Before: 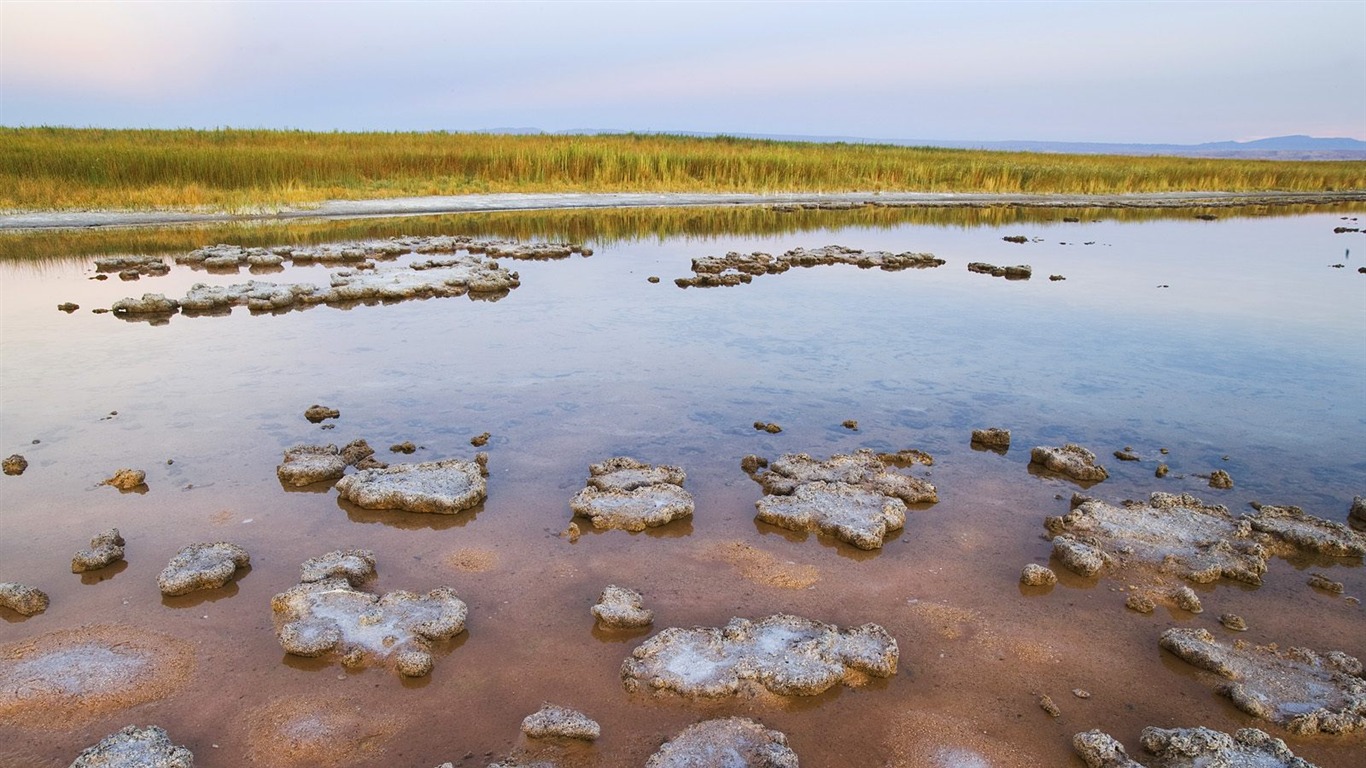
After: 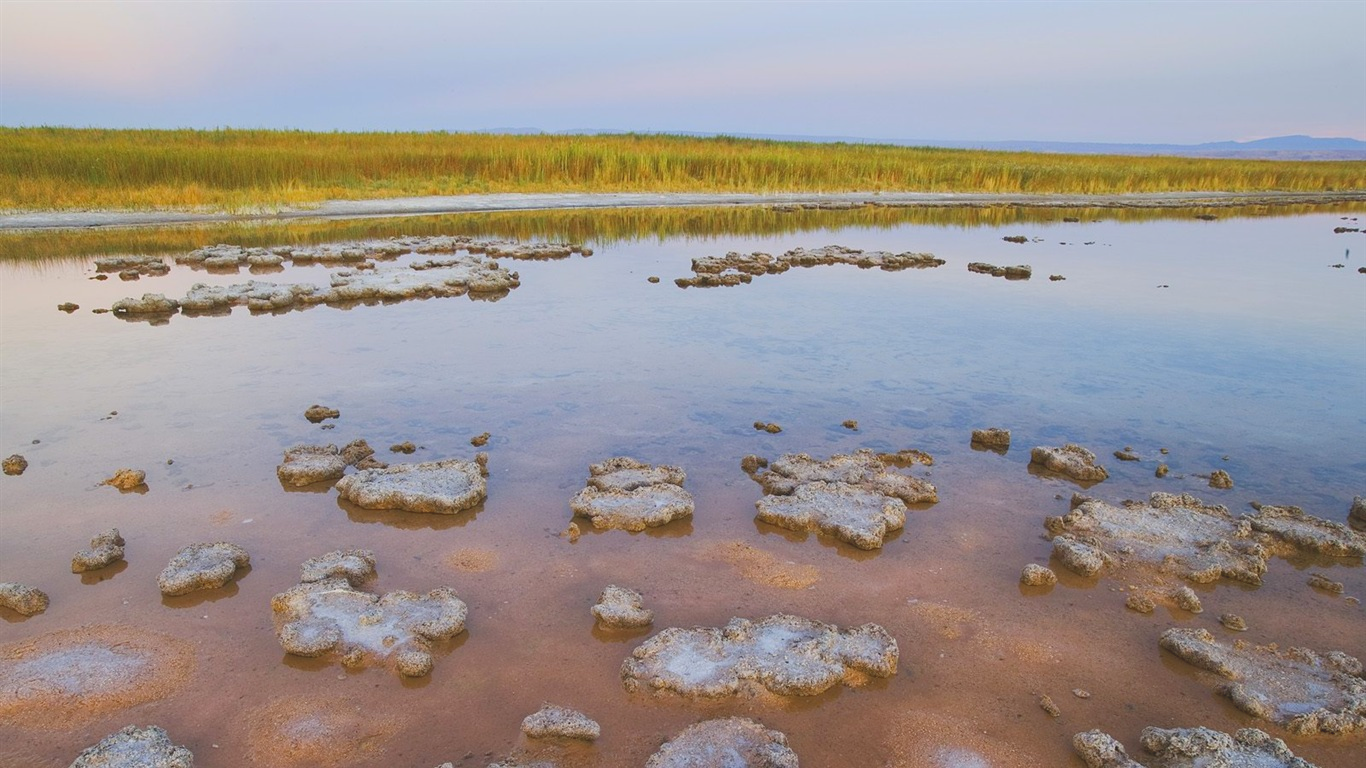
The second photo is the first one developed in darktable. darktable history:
contrast brightness saturation: contrast -0.28
exposure: exposure 0.178 EV, compensate exposure bias true, compensate highlight preservation false
